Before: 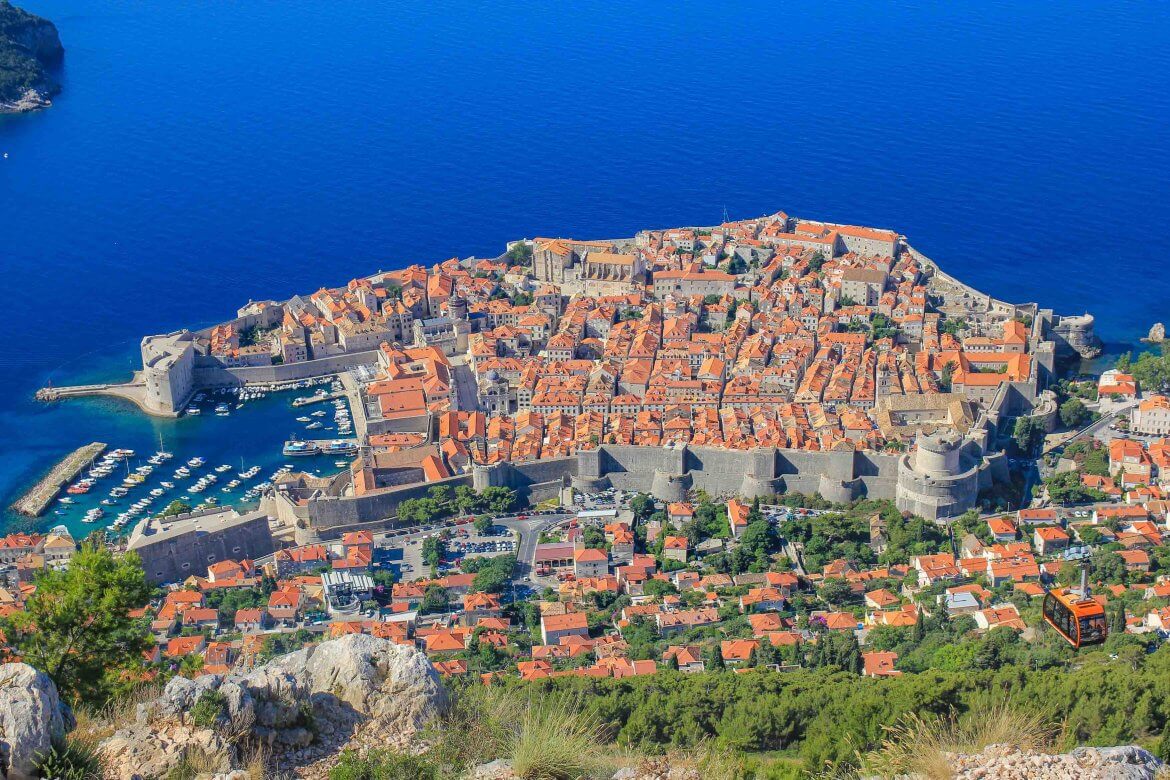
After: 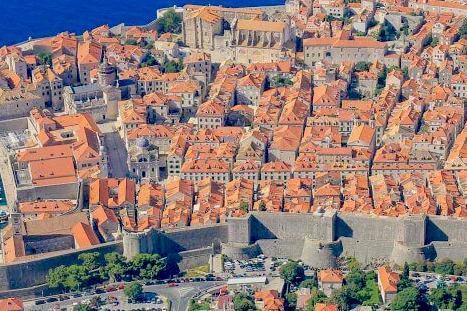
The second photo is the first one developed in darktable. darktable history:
contrast equalizer: octaves 7, y [[0.6 ×6], [0.55 ×6], [0 ×6], [0 ×6], [0 ×6]], mix -0.2
crop: left 30%, top 30%, right 30%, bottom 30%
color balance: lift [0.975, 0.993, 1, 1.015], gamma [1.1, 1, 1, 0.945], gain [1, 1.04, 1, 0.95]
